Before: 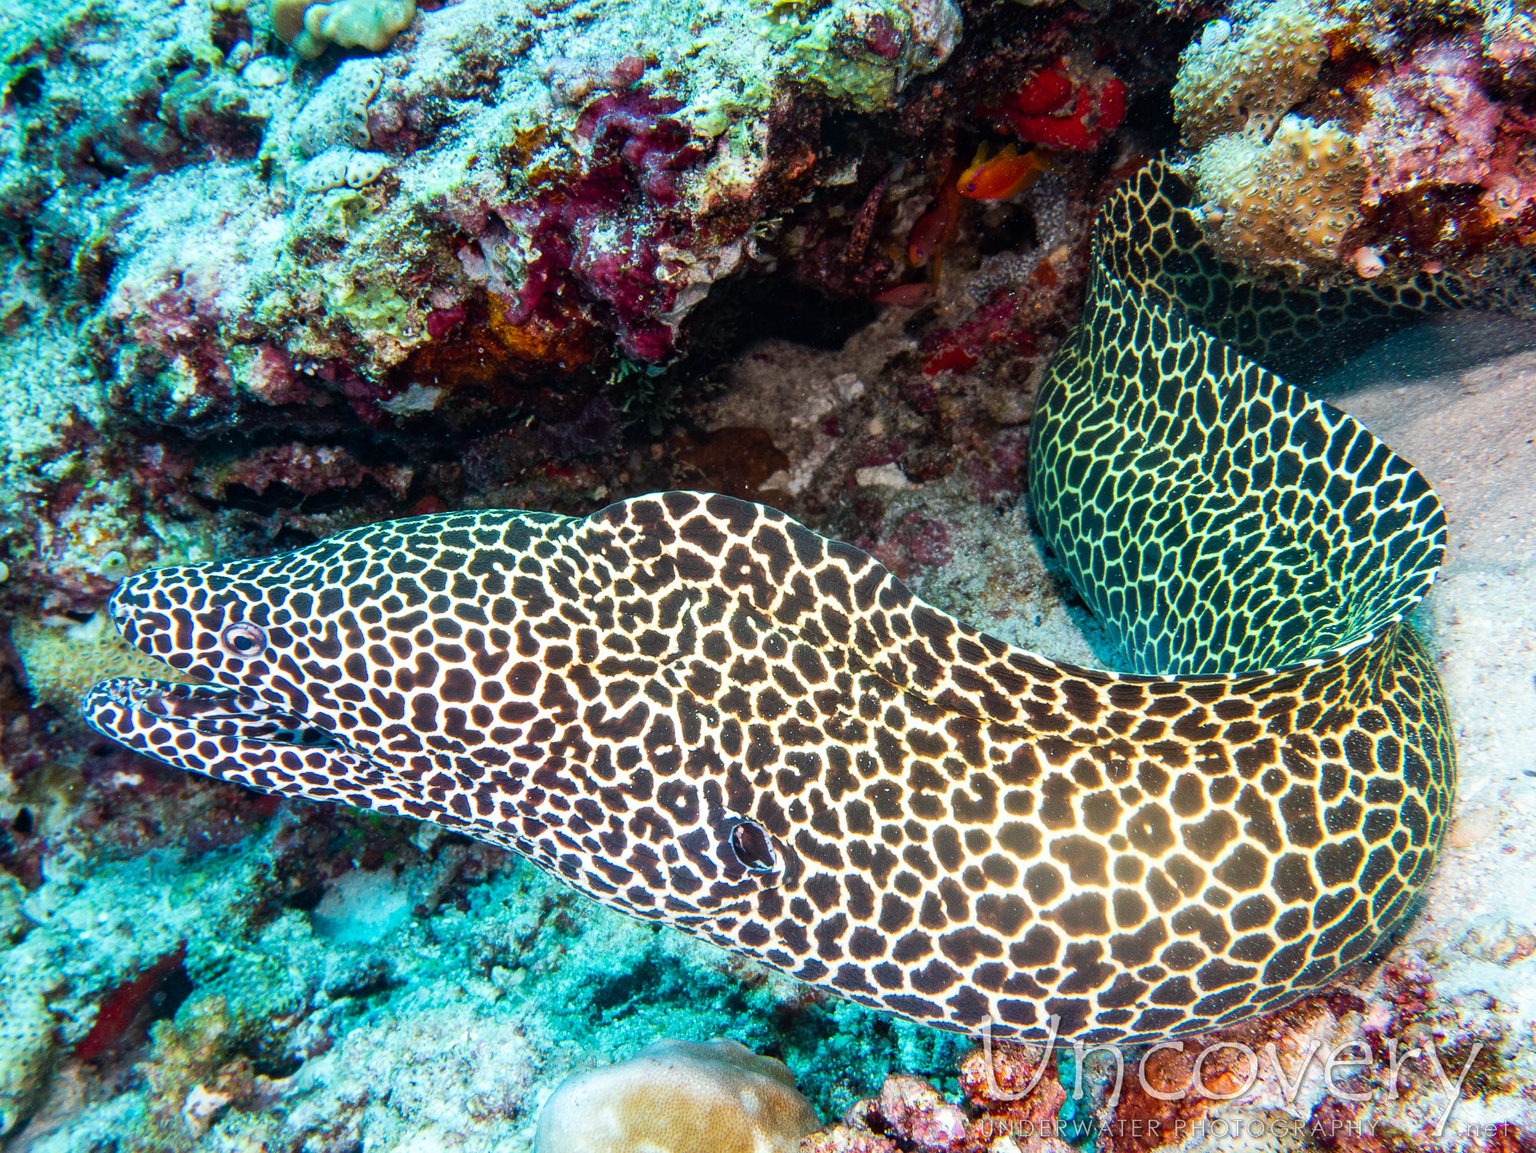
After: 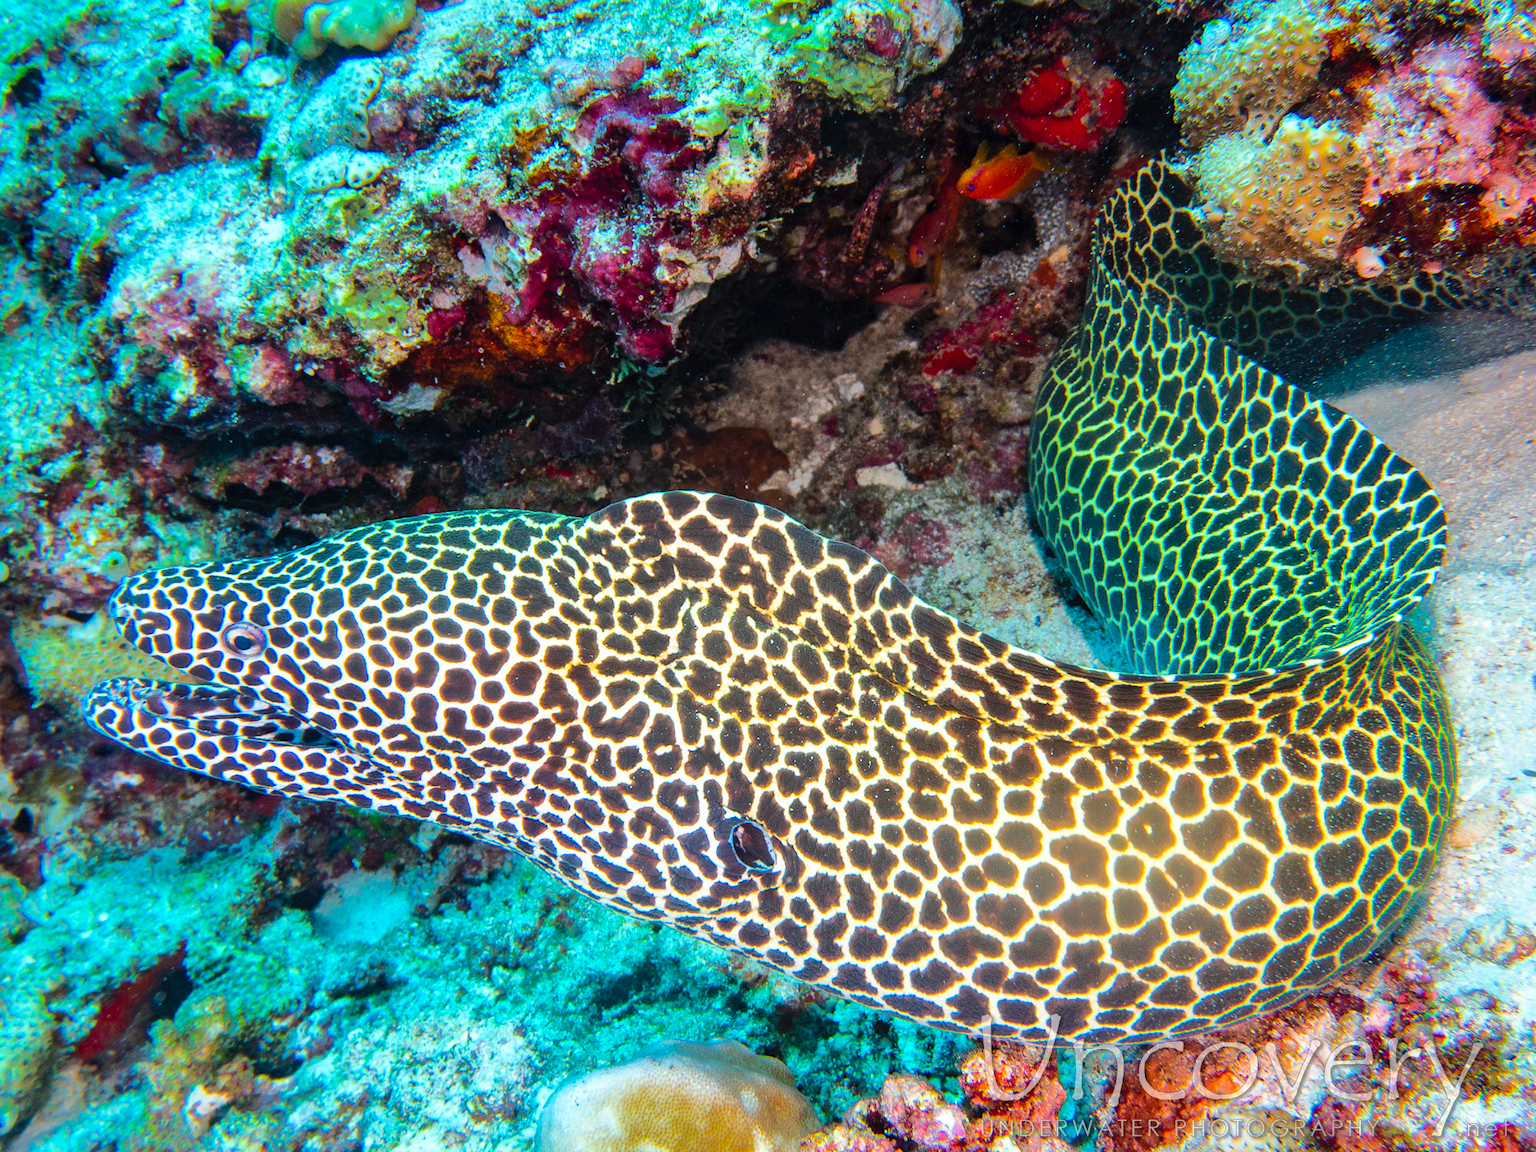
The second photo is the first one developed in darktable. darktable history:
shadows and highlights: shadows 25.54, highlights -71.01
contrast brightness saturation: contrast 0.2, brightness 0.158, saturation 0.229
